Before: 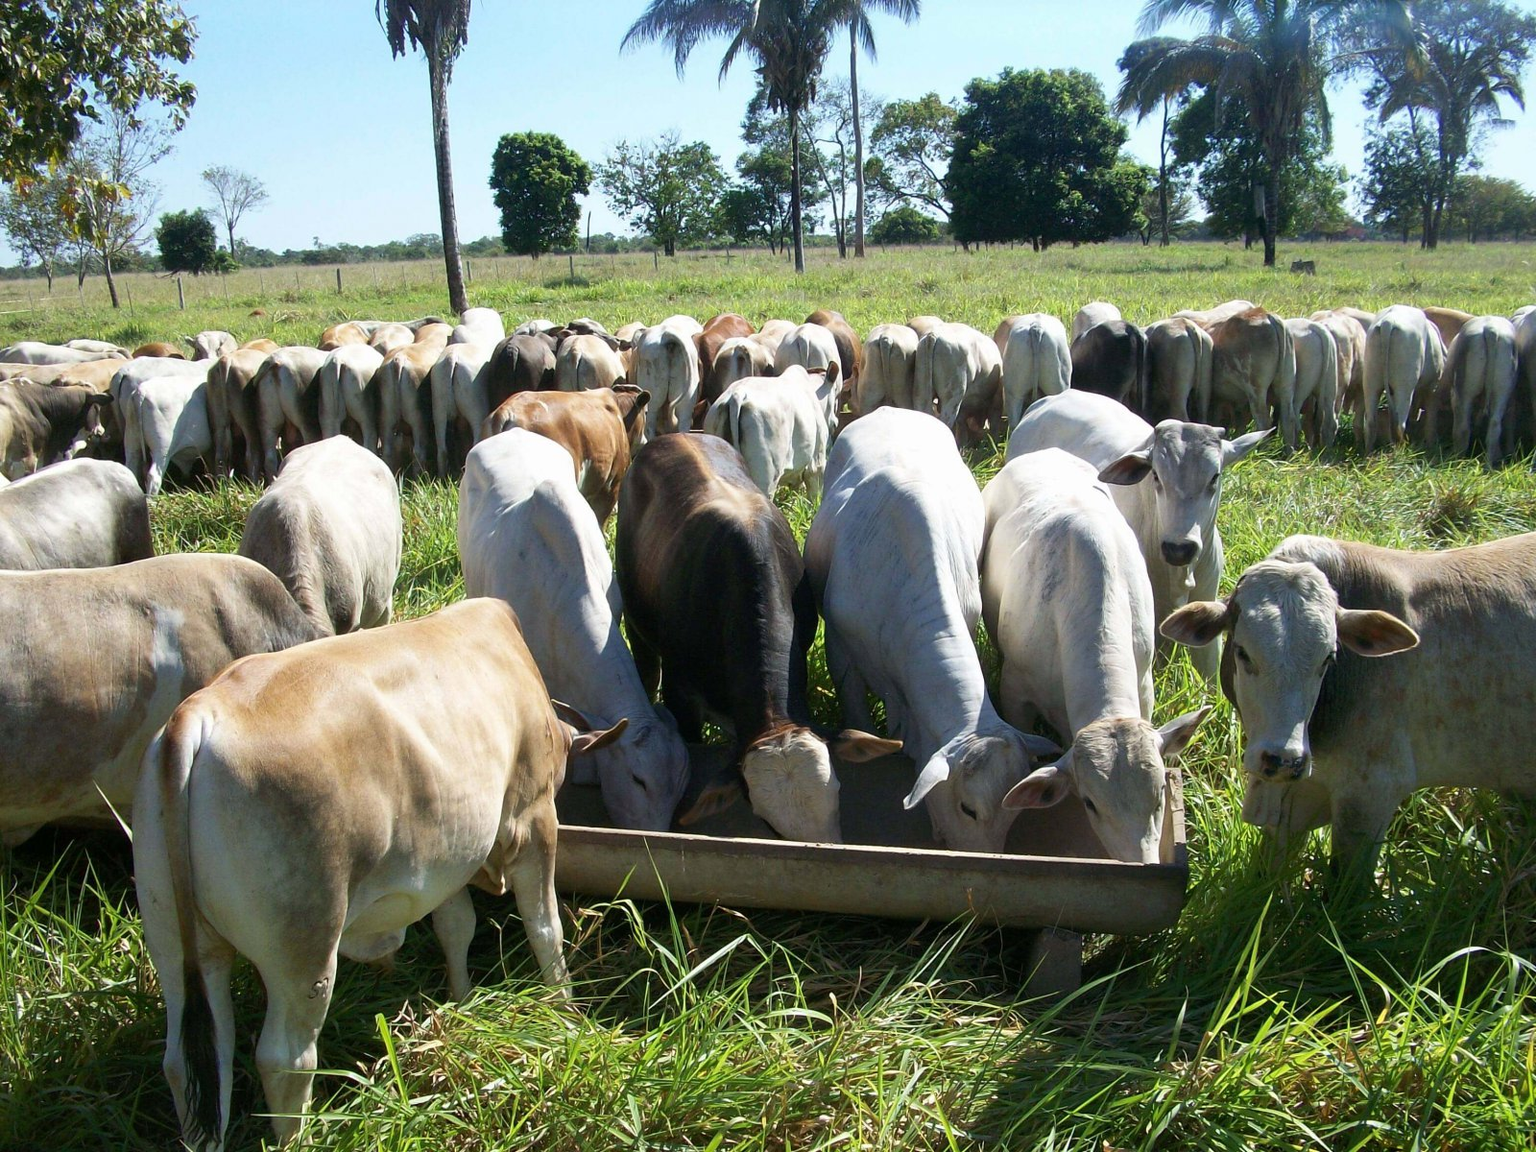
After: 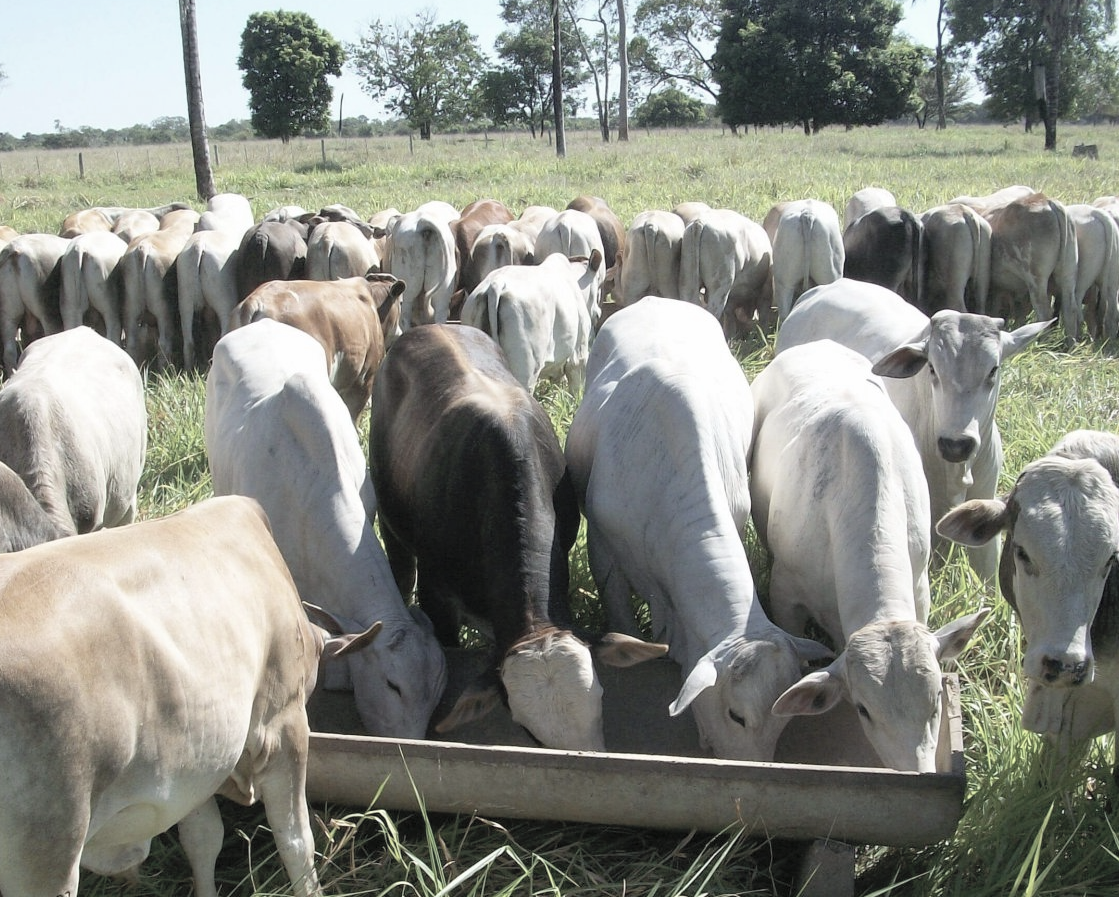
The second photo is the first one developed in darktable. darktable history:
crop and rotate: left 17.046%, top 10.659%, right 12.989%, bottom 14.553%
contrast brightness saturation: brightness 0.18, saturation -0.5
white balance: emerald 1
